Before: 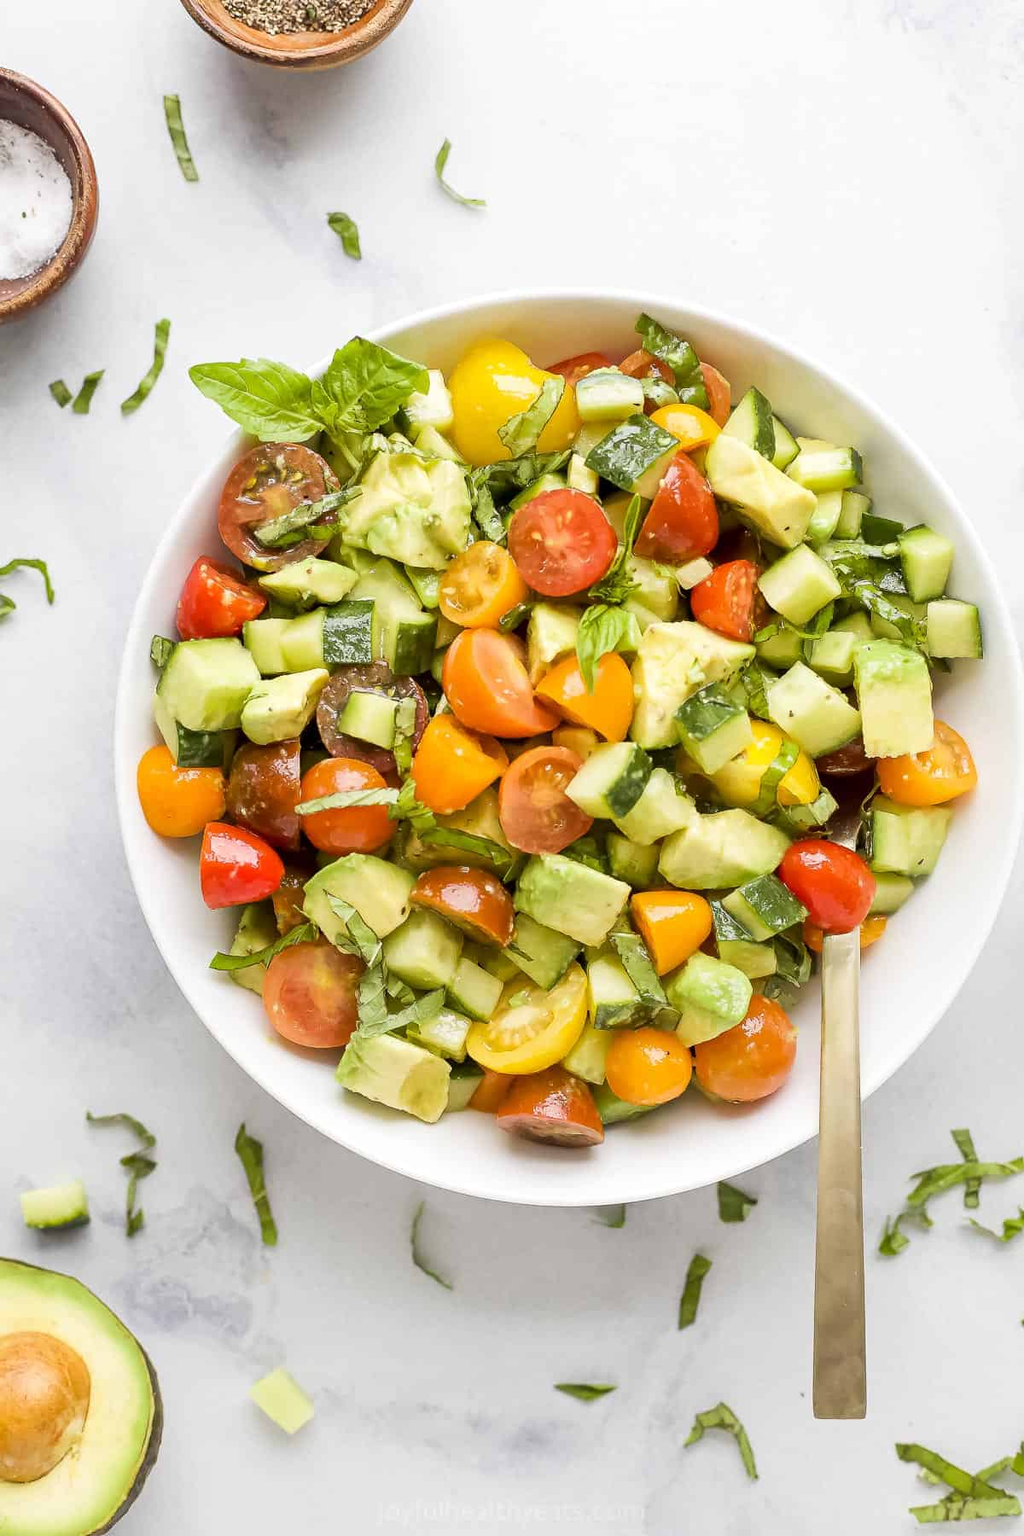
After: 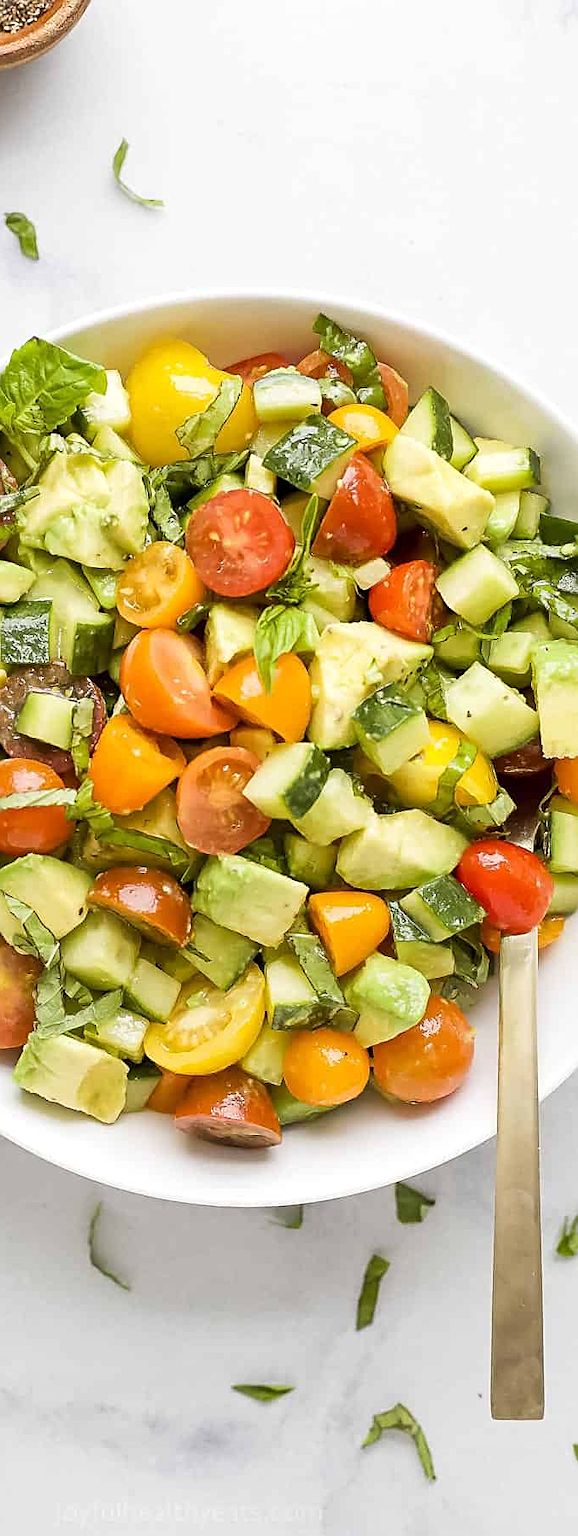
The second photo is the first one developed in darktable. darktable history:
sharpen: amount 0.496
tone equalizer: mask exposure compensation -0.51 EV
crop: left 31.555%, top 0.013%, right 11.882%
